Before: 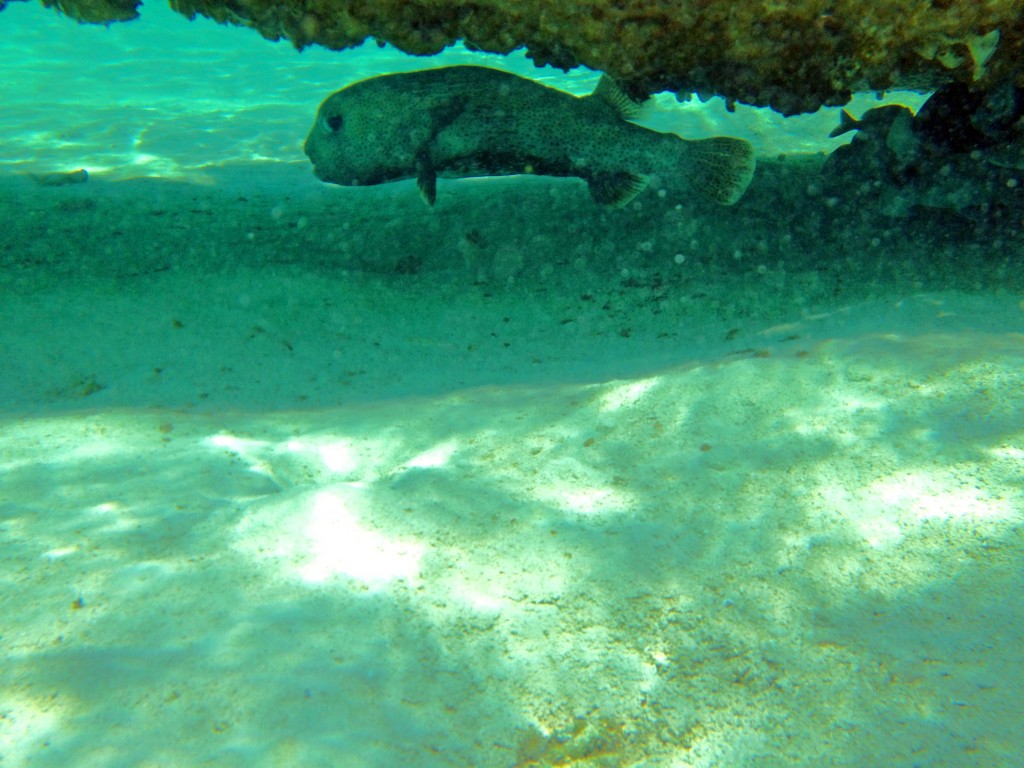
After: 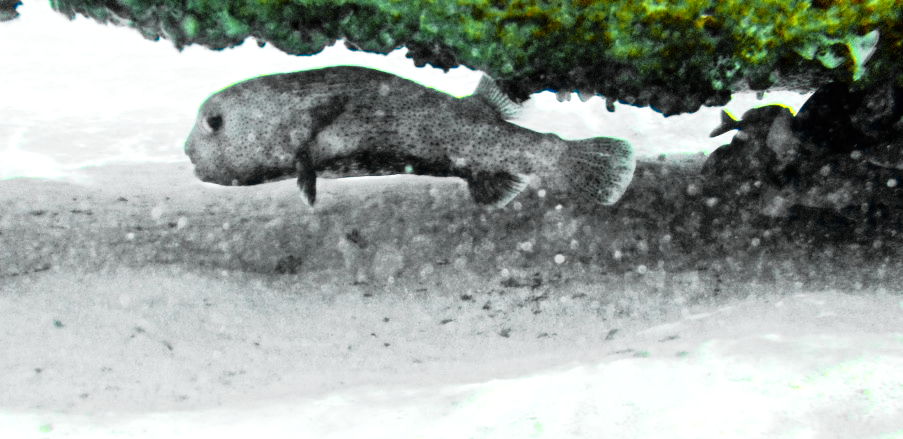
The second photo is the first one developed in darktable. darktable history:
base curve: curves: ch0 [(0, 0) (0.007, 0.004) (0.027, 0.03) (0.046, 0.07) (0.207, 0.54) (0.442, 0.872) (0.673, 0.972) (1, 1)], preserve colors none
crop and rotate: left 11.812%, bottom 42.776%
color zones: curves: ch0 [(0.257, 0.558) (0.75, 0.565)]; ch1 [(0.004, 0.857) (0.14, 0.416) (0.257, 0.695) (0.442, 0.032) (0.736, 0.266) (0.891, 0.741)]; ch2 [(0, 0.623) (0.112, 0.436) (0.271, 0.474) (0.516, 0.64) (0.743, 0.286)]
